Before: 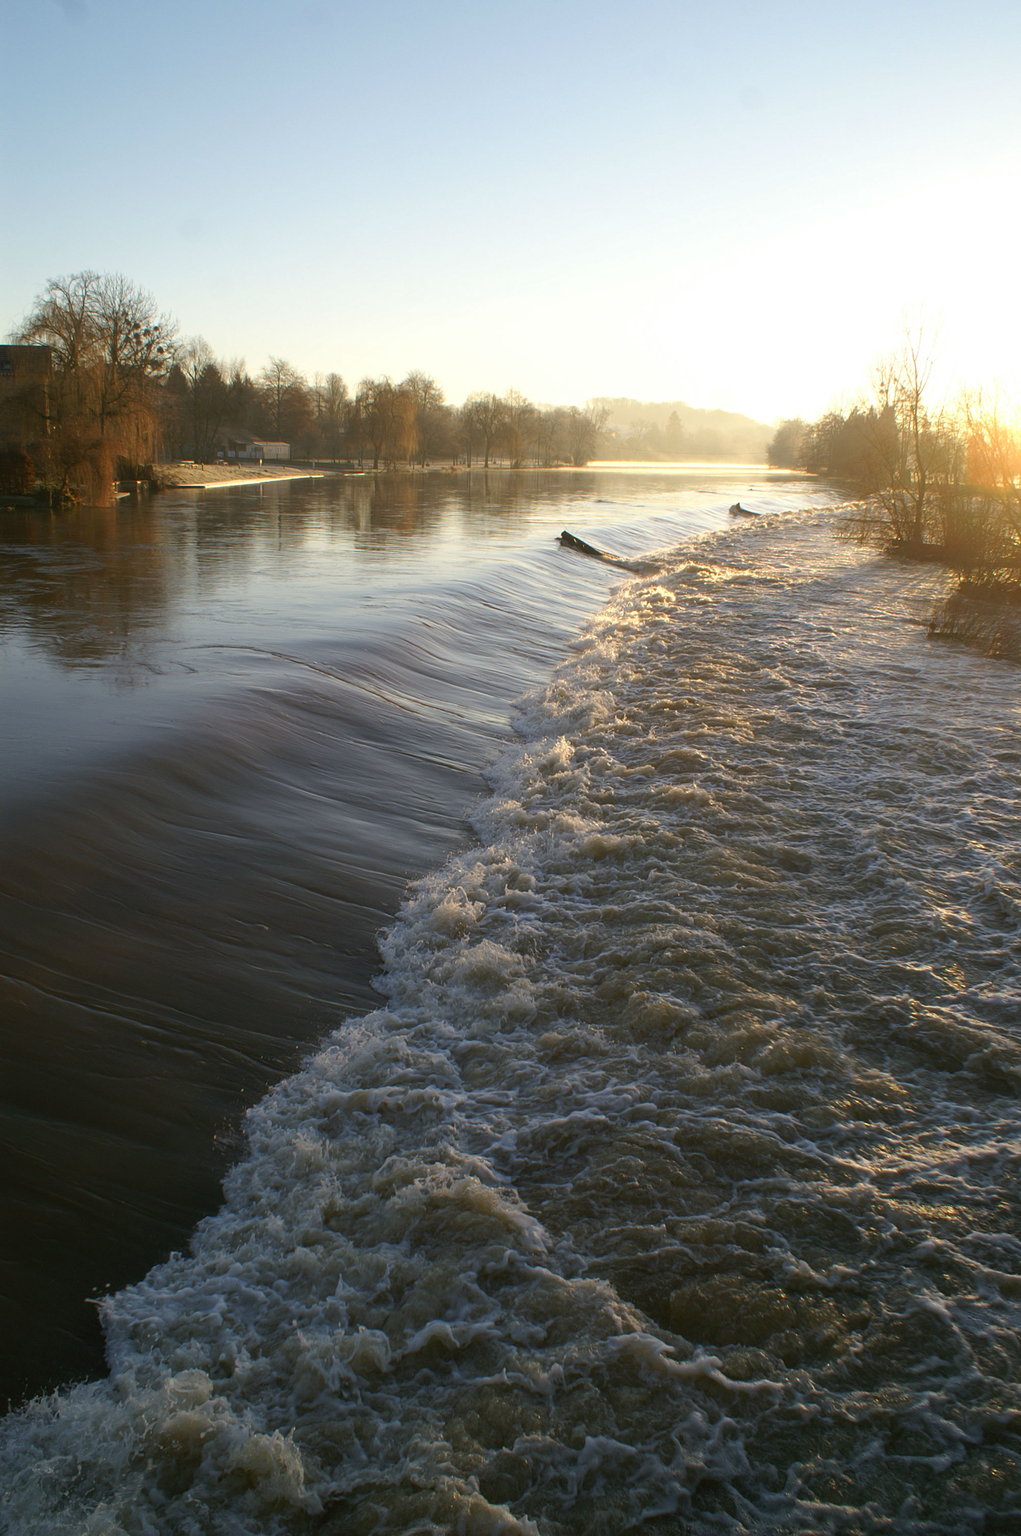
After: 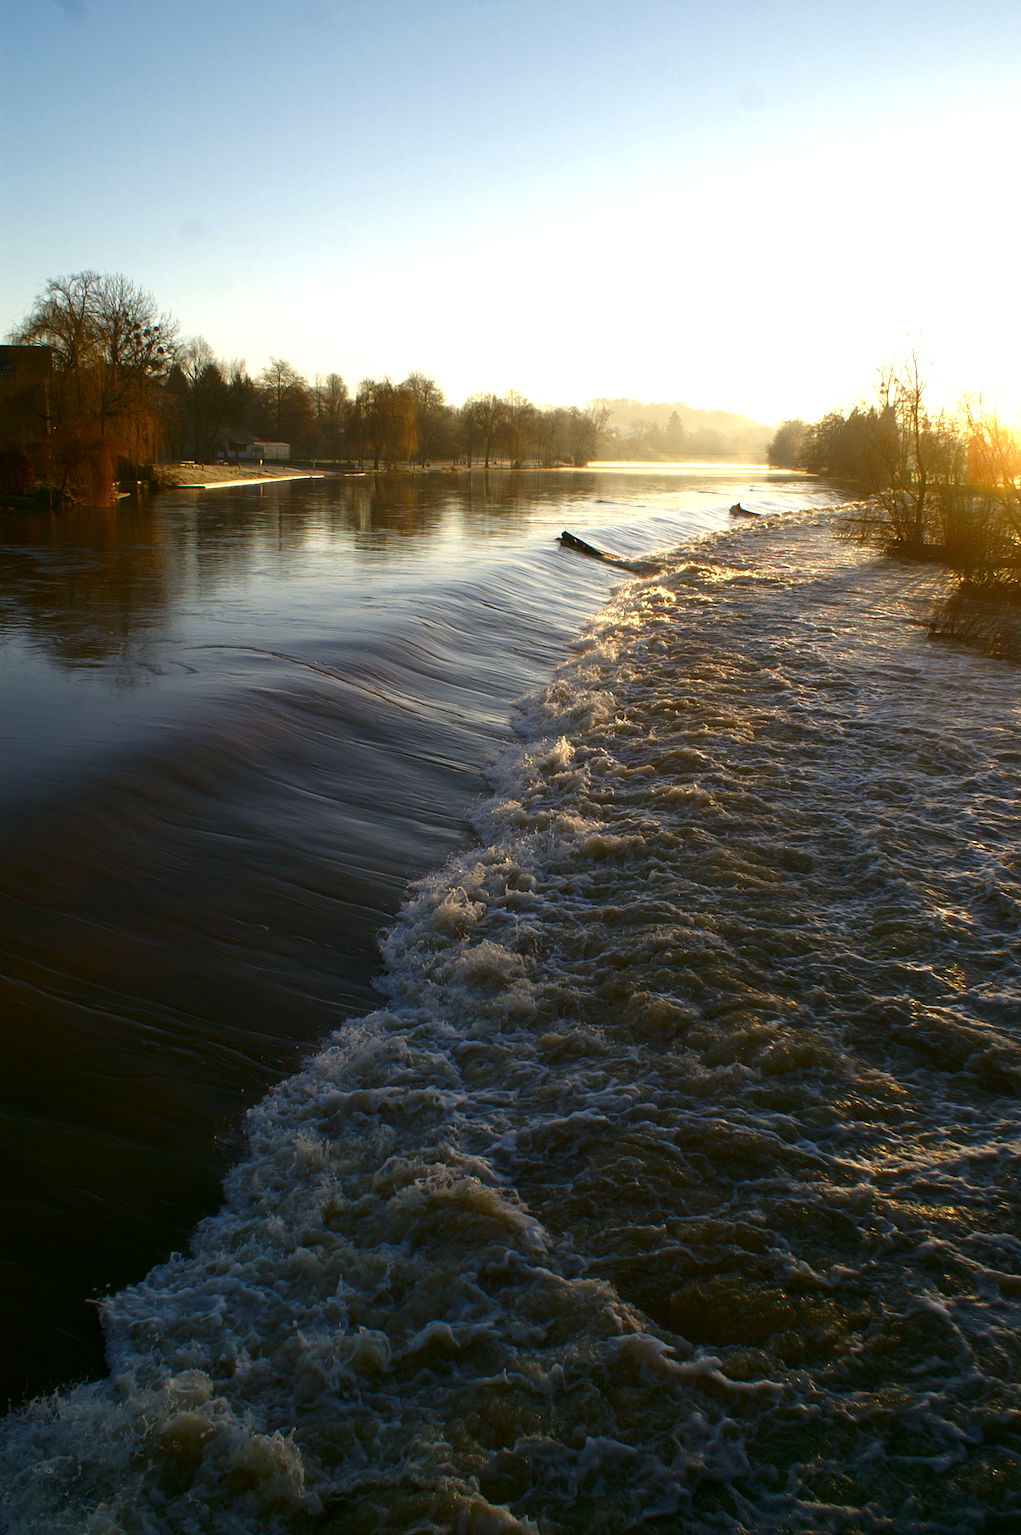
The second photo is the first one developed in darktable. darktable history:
exposure: exposure 0.203 EV, compensate exposure bias true, compensate highlight preservation false
contrast brightness saturation: brightness -0.253, saturation 0.201
